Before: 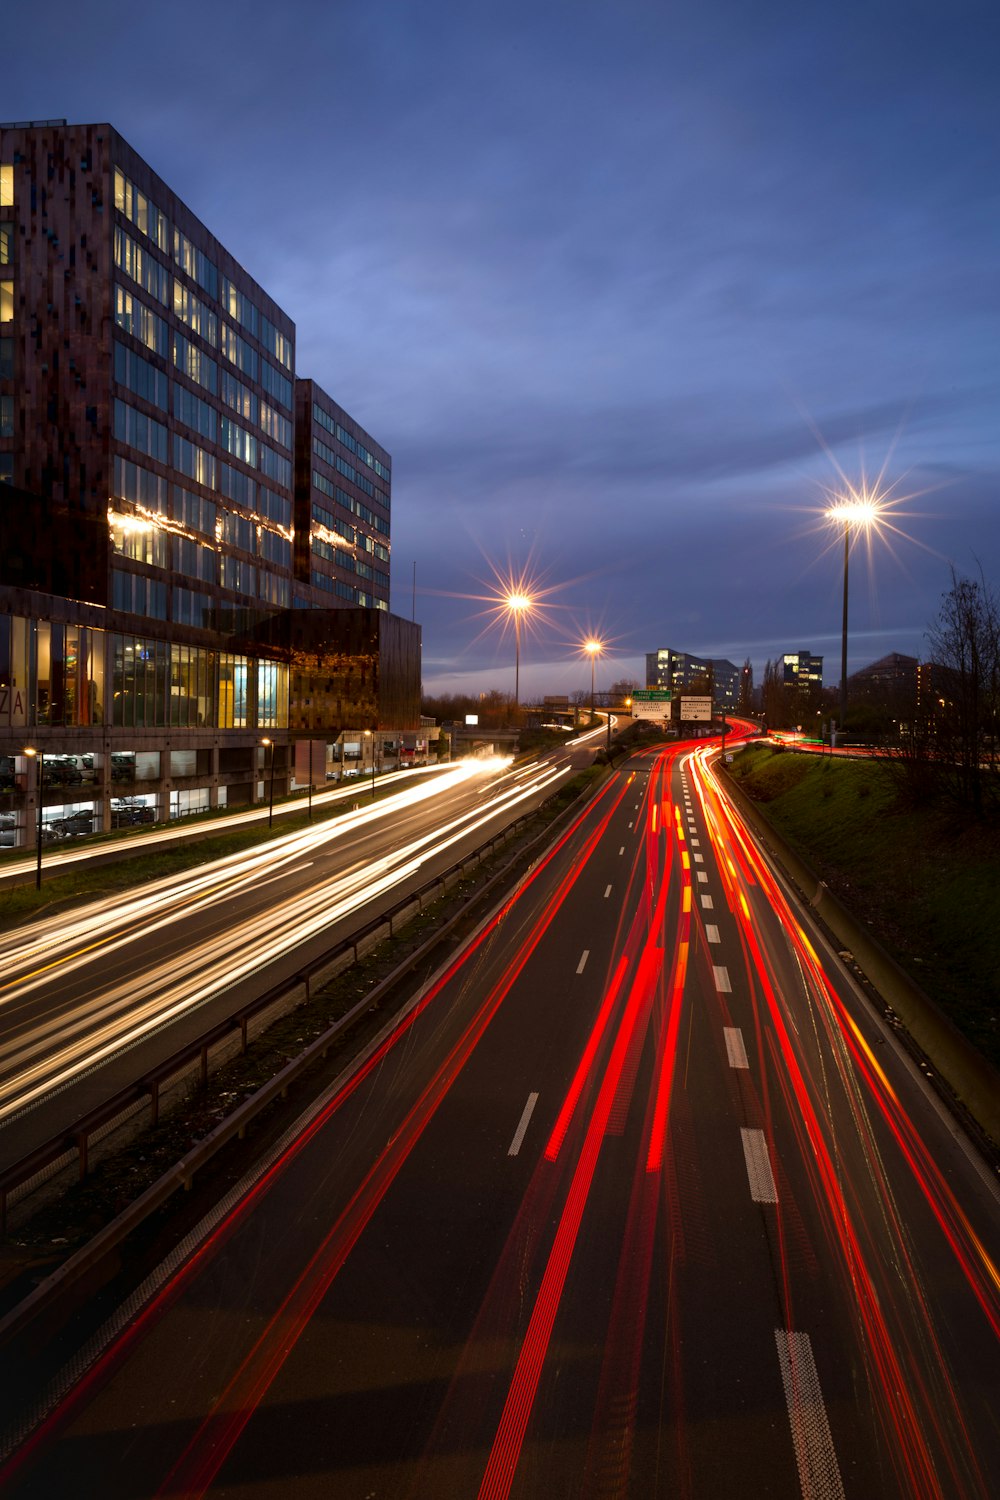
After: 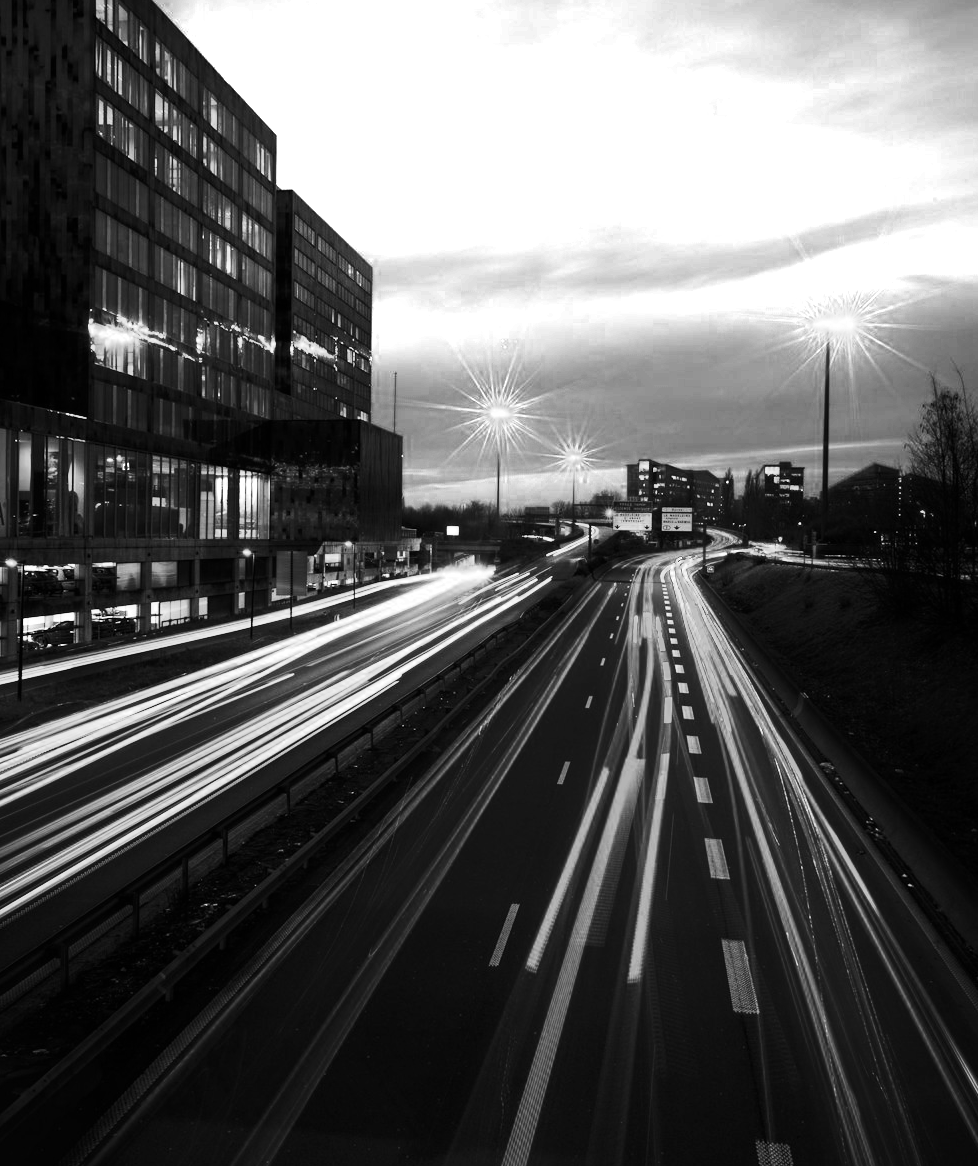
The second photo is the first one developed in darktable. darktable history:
color zones: curves: ch0 [(0, 0.613) (0.01, 0.613) (0.245, 0.448) (0.498, 0.529) (0.642, 0.665) (0.879, 0.777) (0.99, 0.613)]; ch1 [(0, 0) (0.143, 0) (0.286, 0) (0.429, 0) (0.571, 0) (0.714, 0) (0.857, 0)], mix 100.34%
contrast brightness saturation: contrast 0.384, brightness 0.096
crop and rotate: left 1.924%, top 12.665%, right 0.187%, bottom 9.574%
